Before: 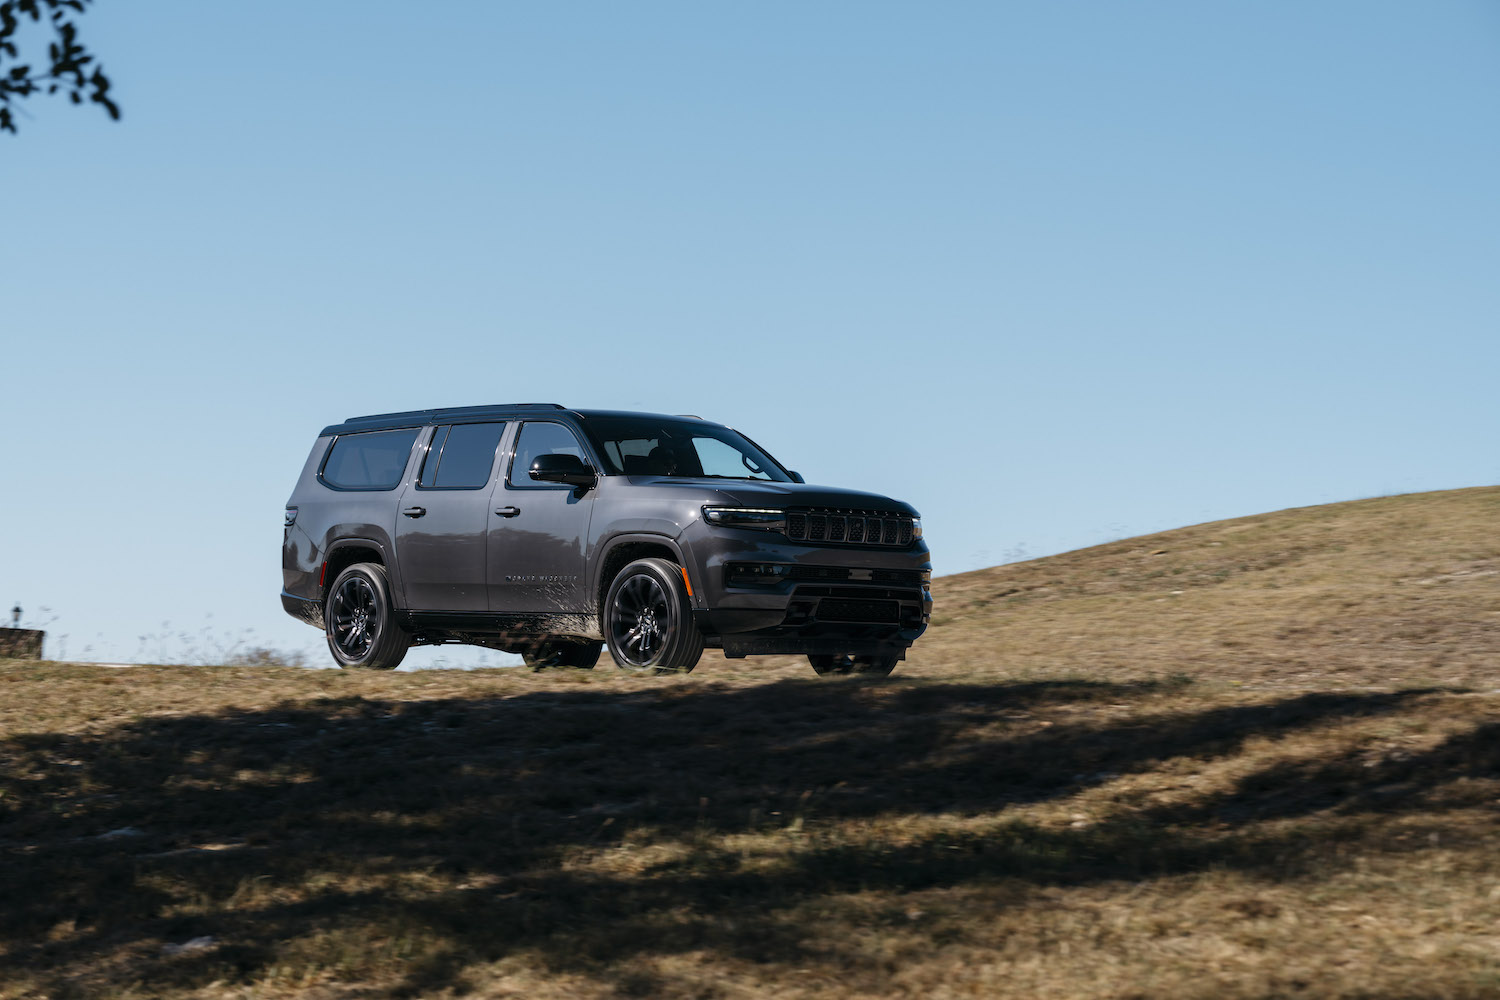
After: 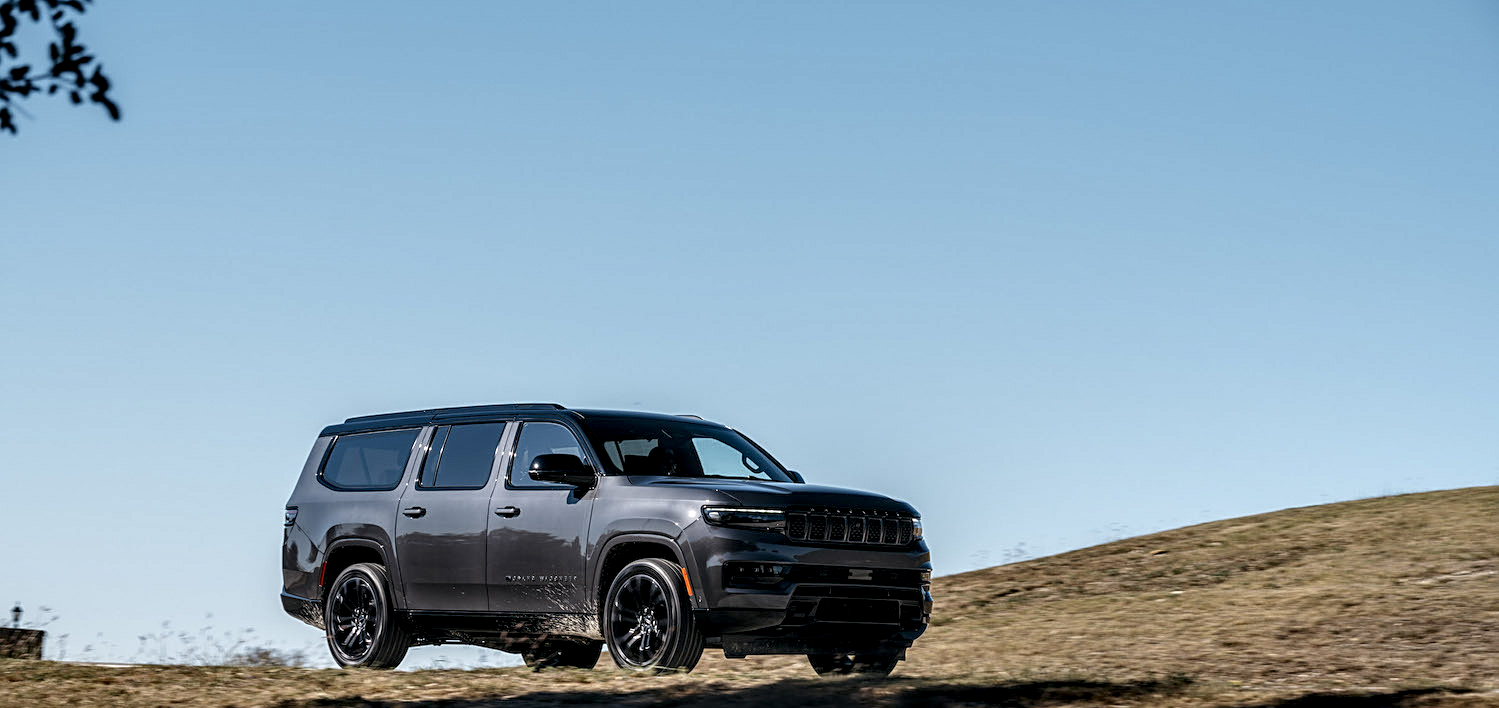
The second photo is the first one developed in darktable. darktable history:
crop: bottom 29.125%
sharpen: amount 0.494
local contrast: highlights 60%, shadows 62%, detail 160%
